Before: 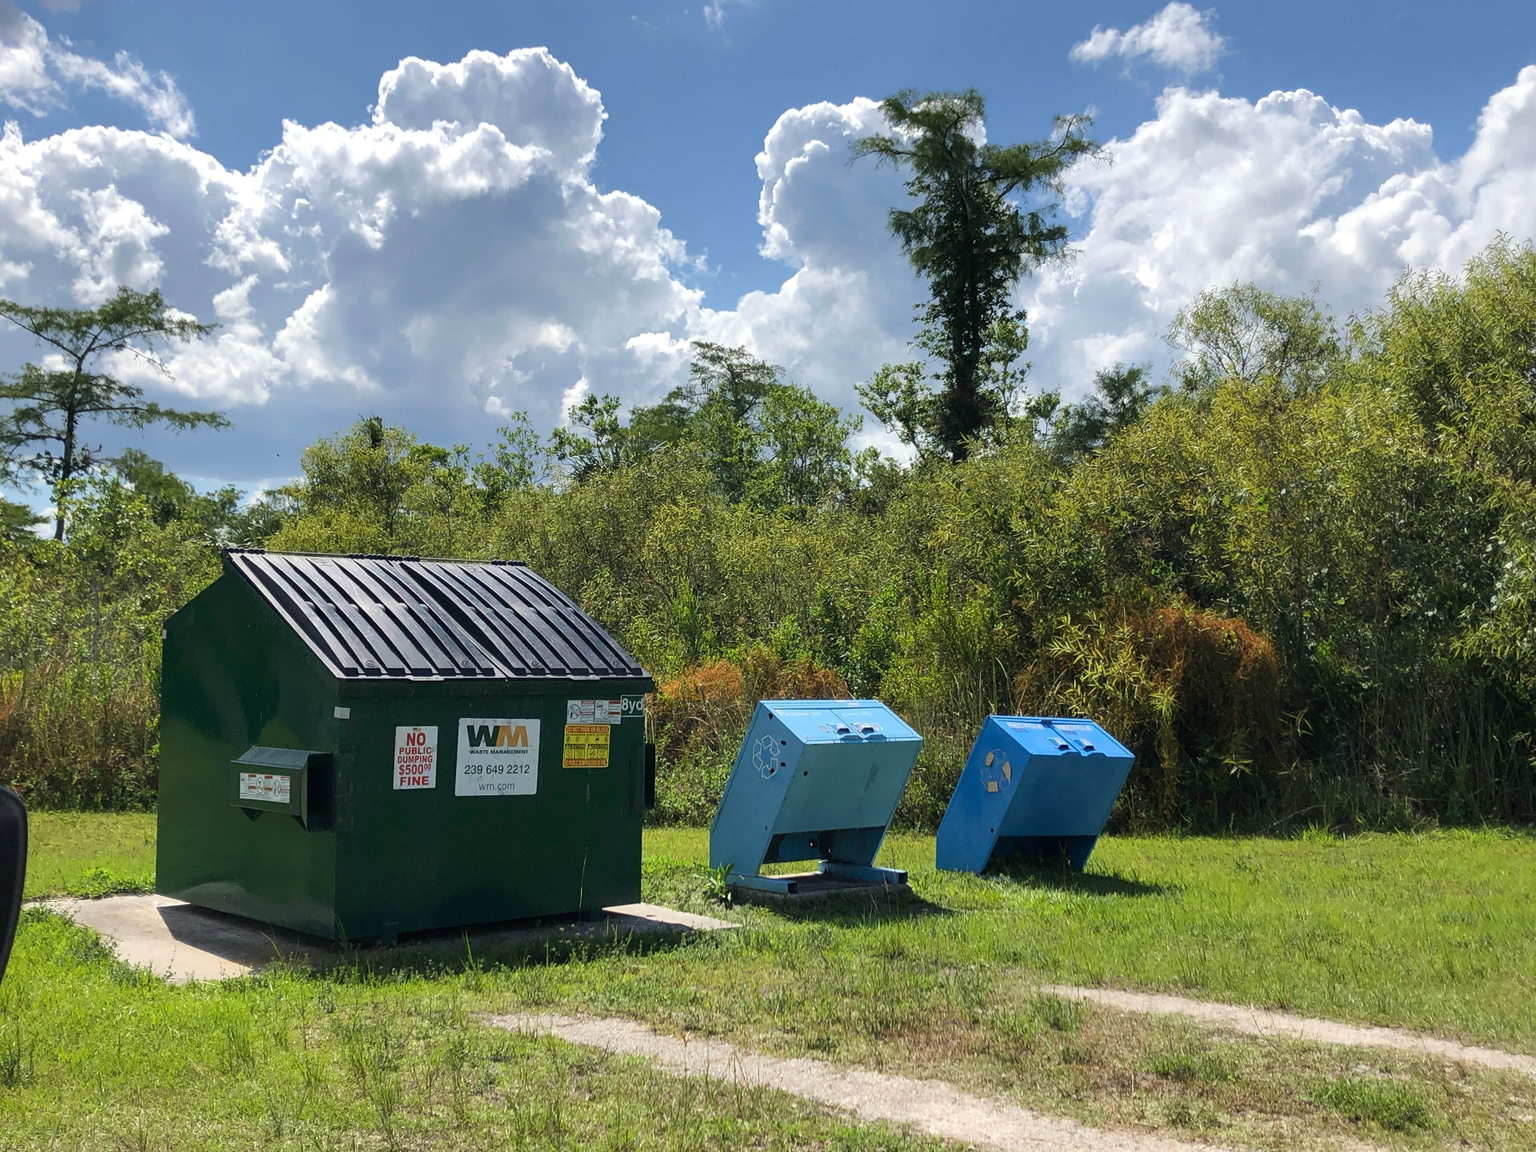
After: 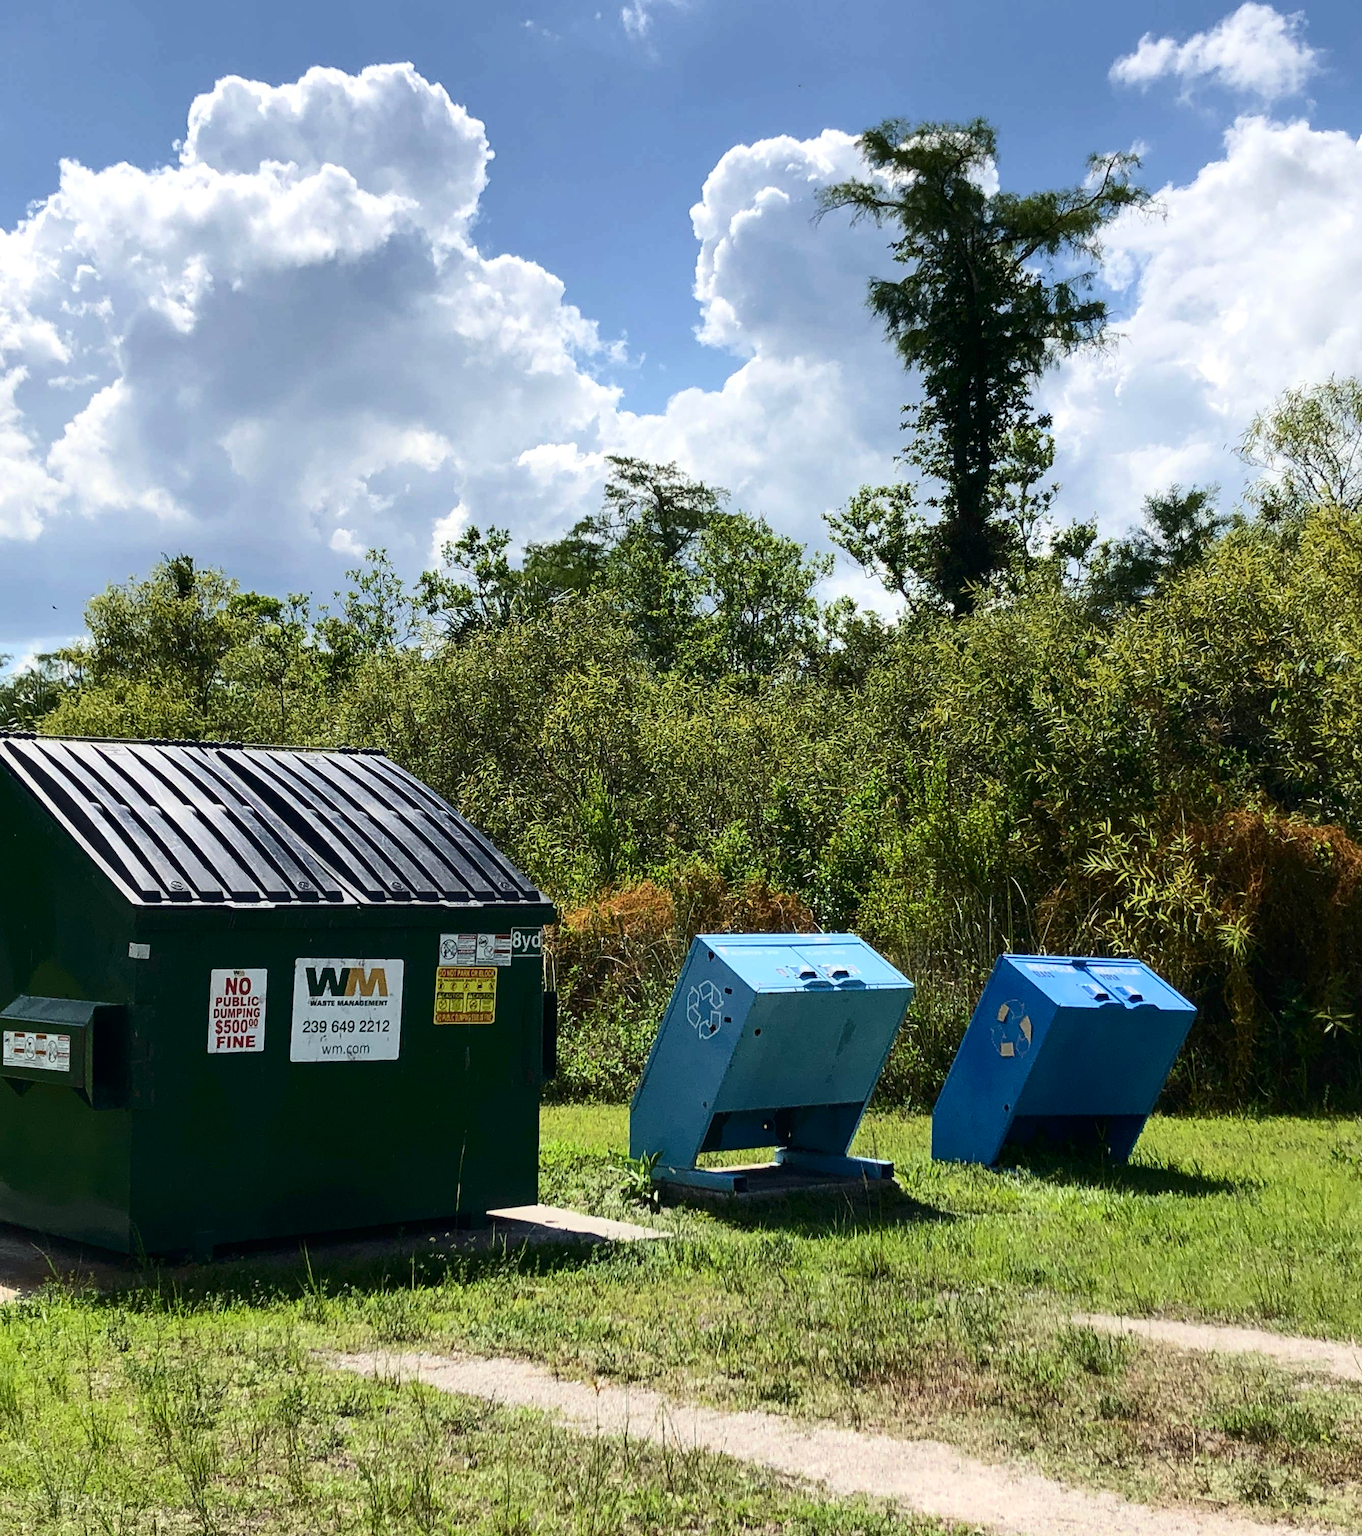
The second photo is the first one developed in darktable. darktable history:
crop and rotate: left 15.48%, right 18.017%
color zones: curves: ch0 [(0.018, 0.548) (0.224, 0.64) (0.425, 0.447) (0.675, 0.575) (0.732, 0.579)]; ch1 [(0.066, 0.487) (0.25, 0.5) (0.404, 0.43) (0.75, 0.421) (0.956, 0.421)]; ch2 [(0.044, 0.561) (0.215, 0.465) (0.399, 0.544) (0.465, 0.548) (0.614, 0.447) (0.724, 0.43) (0.882, 0.623) (0.956, 0.632)], mix -123.1%
contrast brightness saturation: contrast 0.292
